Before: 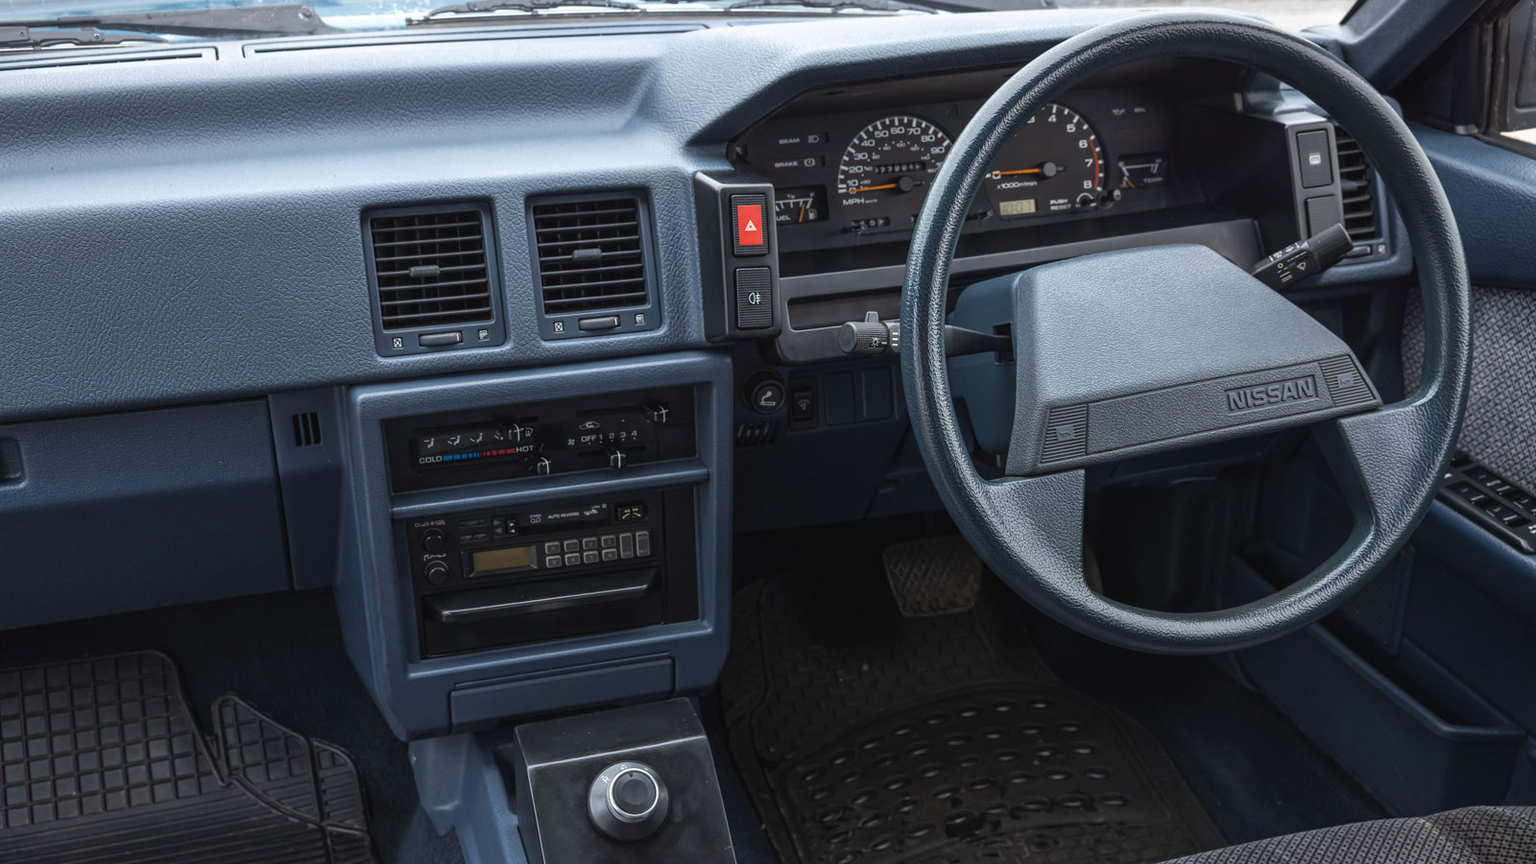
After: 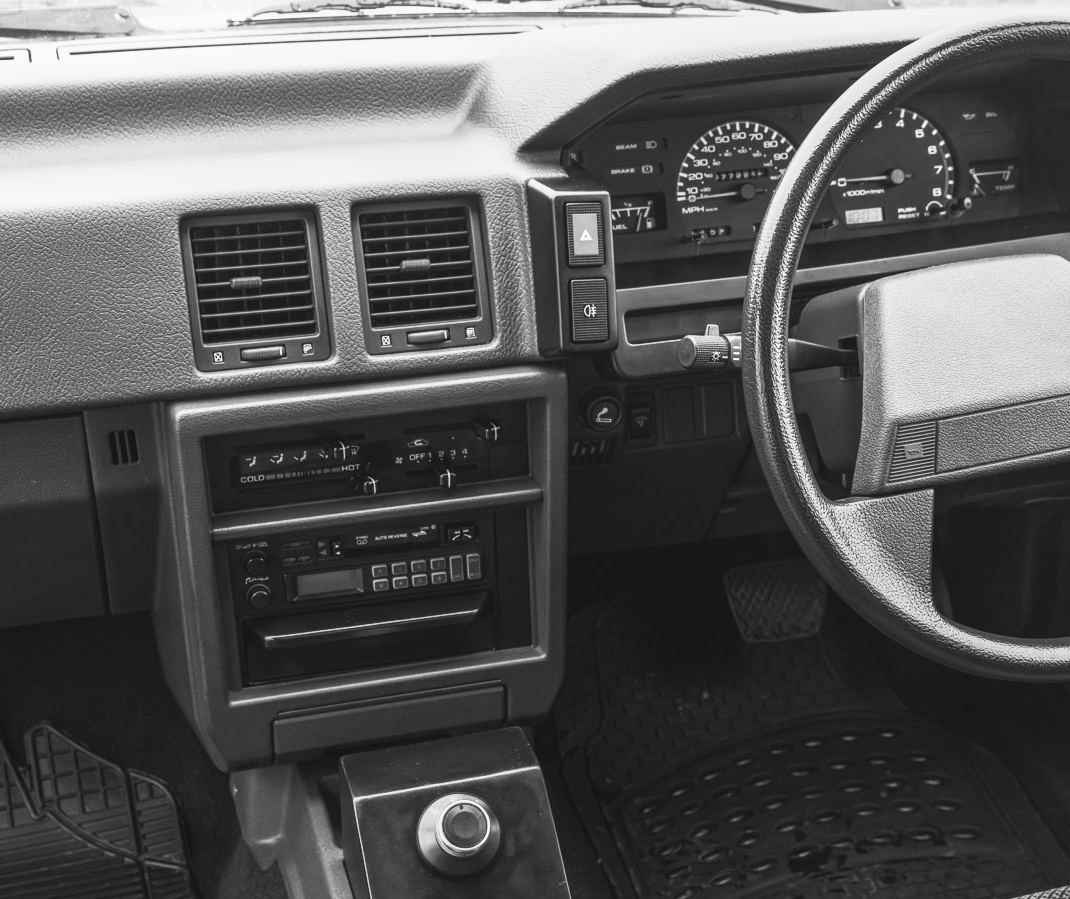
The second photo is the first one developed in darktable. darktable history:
local contrast: detail 110%
crop and rotate: left 12.319%, right 20.794%
color calibration: illuminant as shot in camera, x 0.379, y 0.396, temperature 4144.8 K
contrast brightness saturation: contrast 0.535, brightness 0.487, saturation -0.987
